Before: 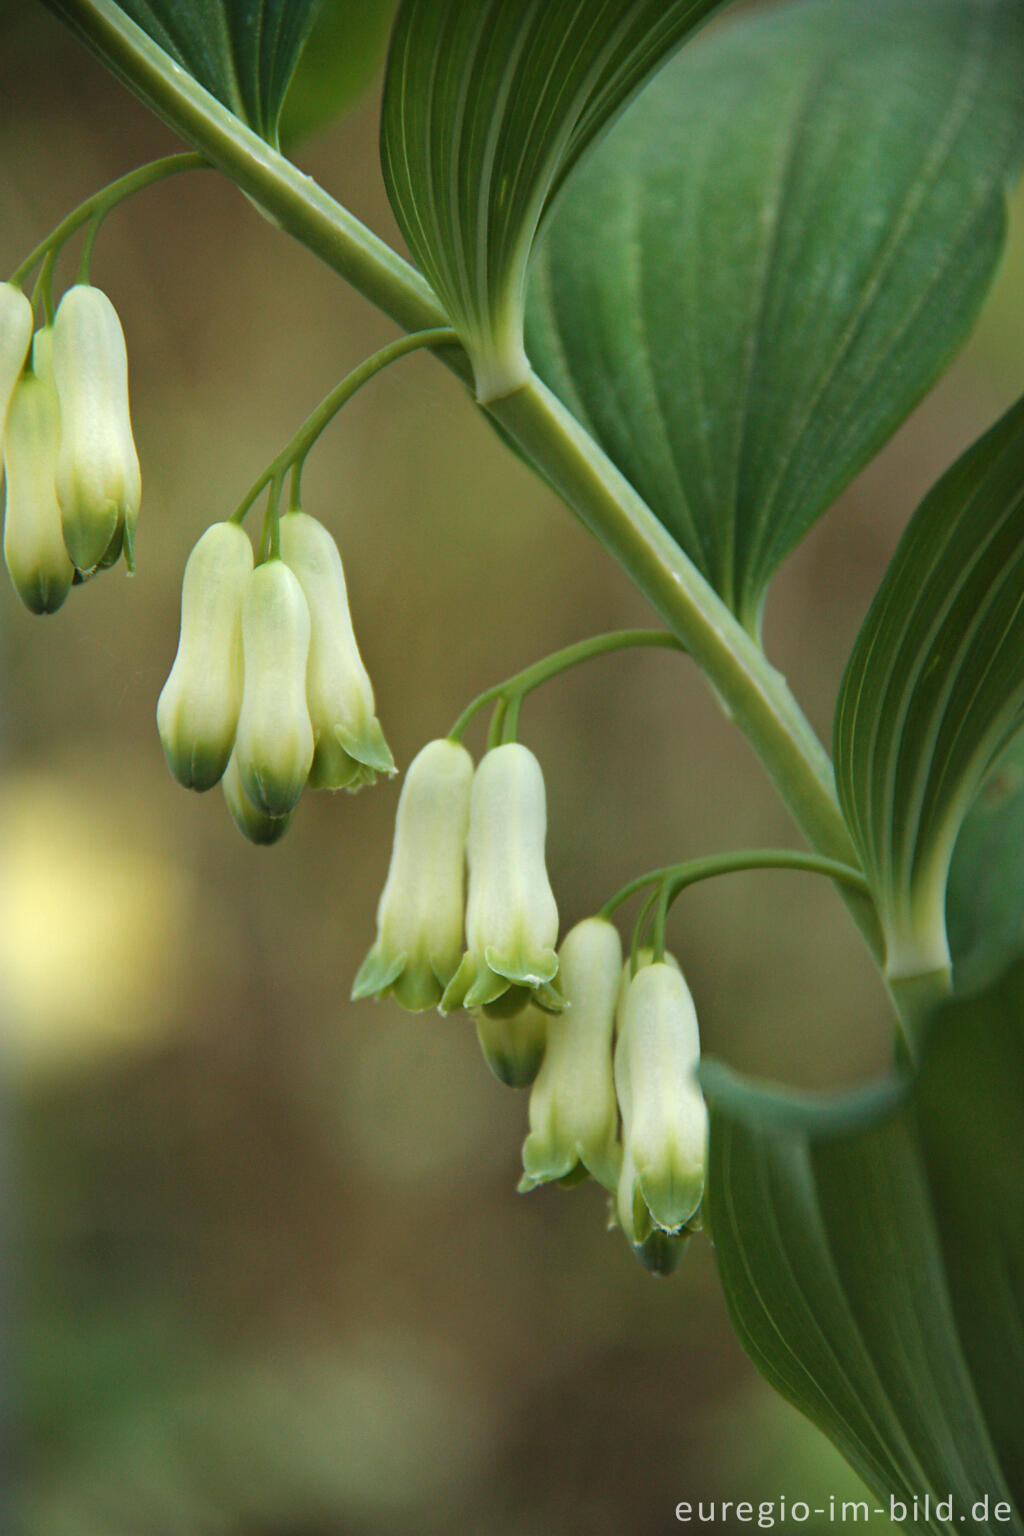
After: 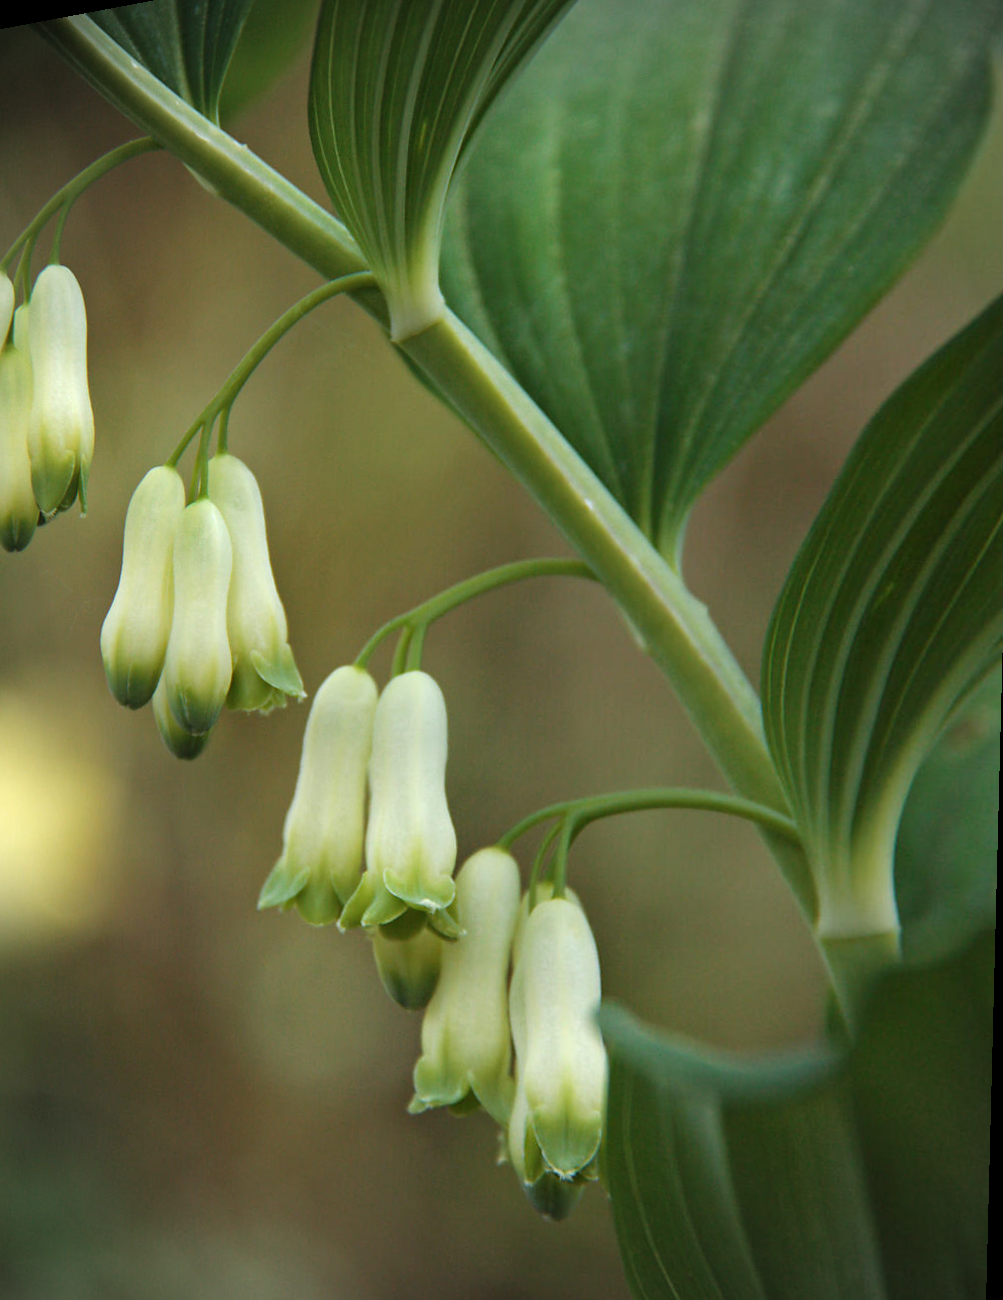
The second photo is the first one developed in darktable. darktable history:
vignetting: fall-off radius 63.6%
crop and rotate: left 1.774%, right 0.633%, bottom 1.28%
rotate and perspective: rotation 1.69°, lens shift (vertical) -0.023, lens shift (horizontal) -0.291, crop left 0.025, crop right 0.988, crop top 0.092, crop bottom 0.842
